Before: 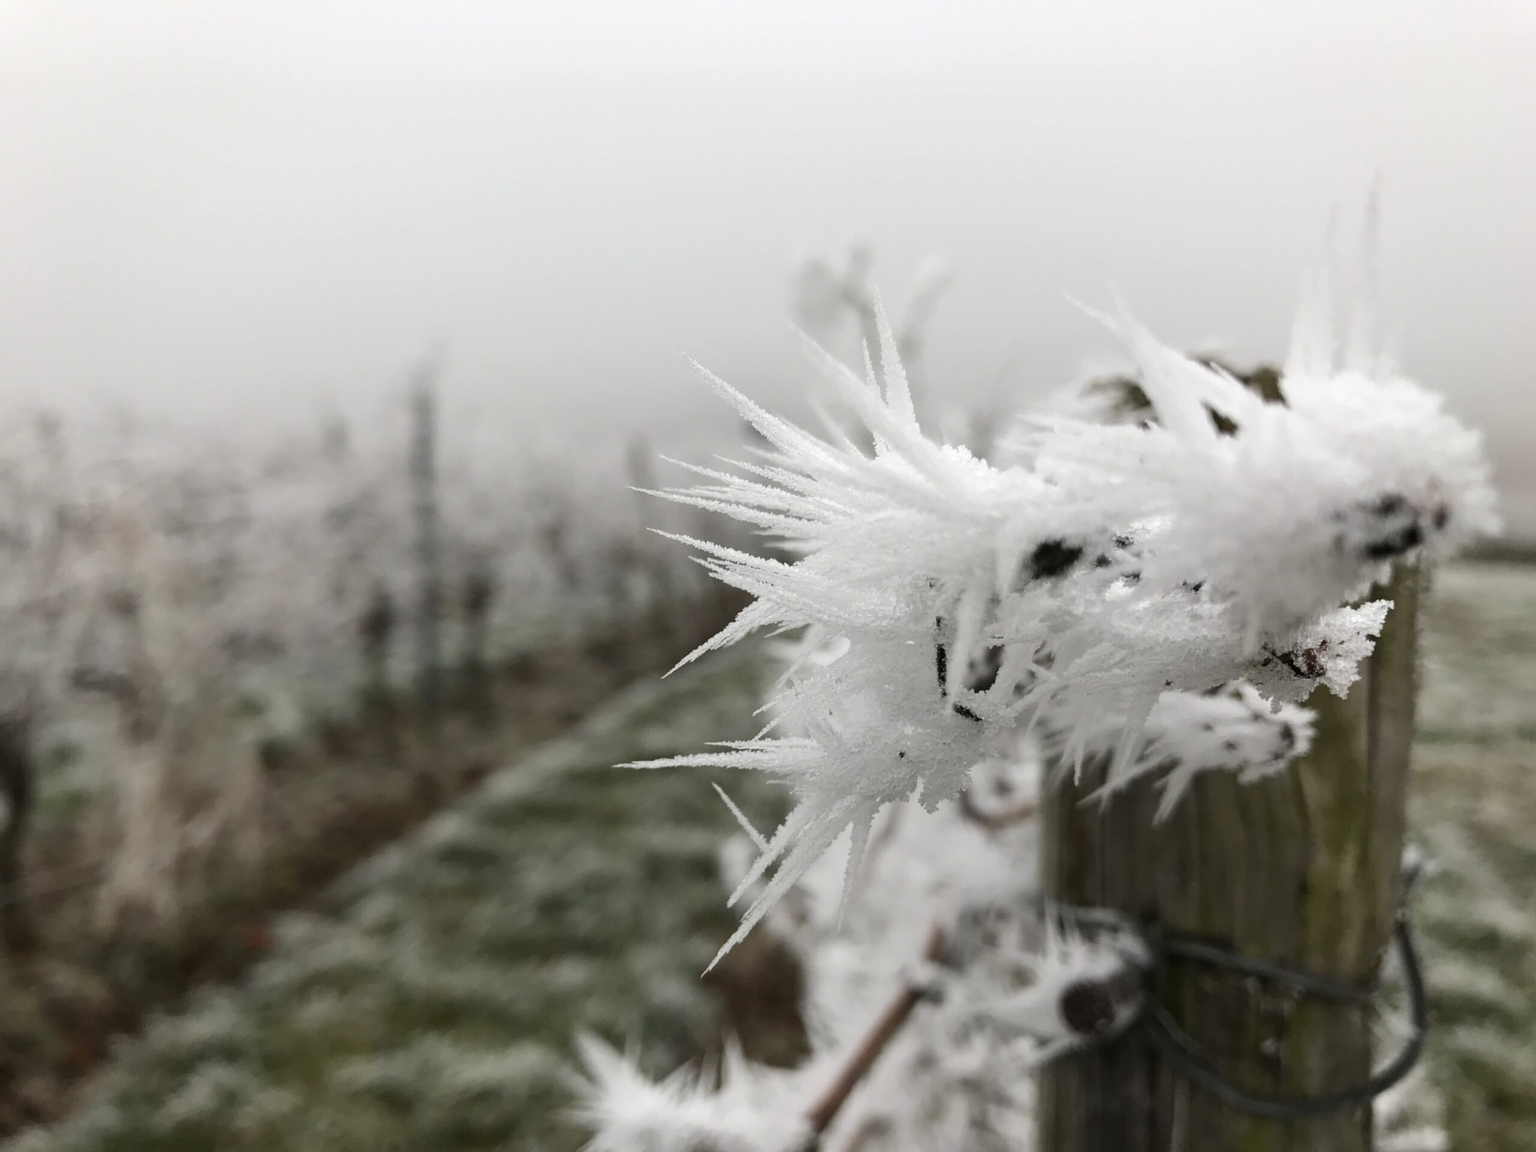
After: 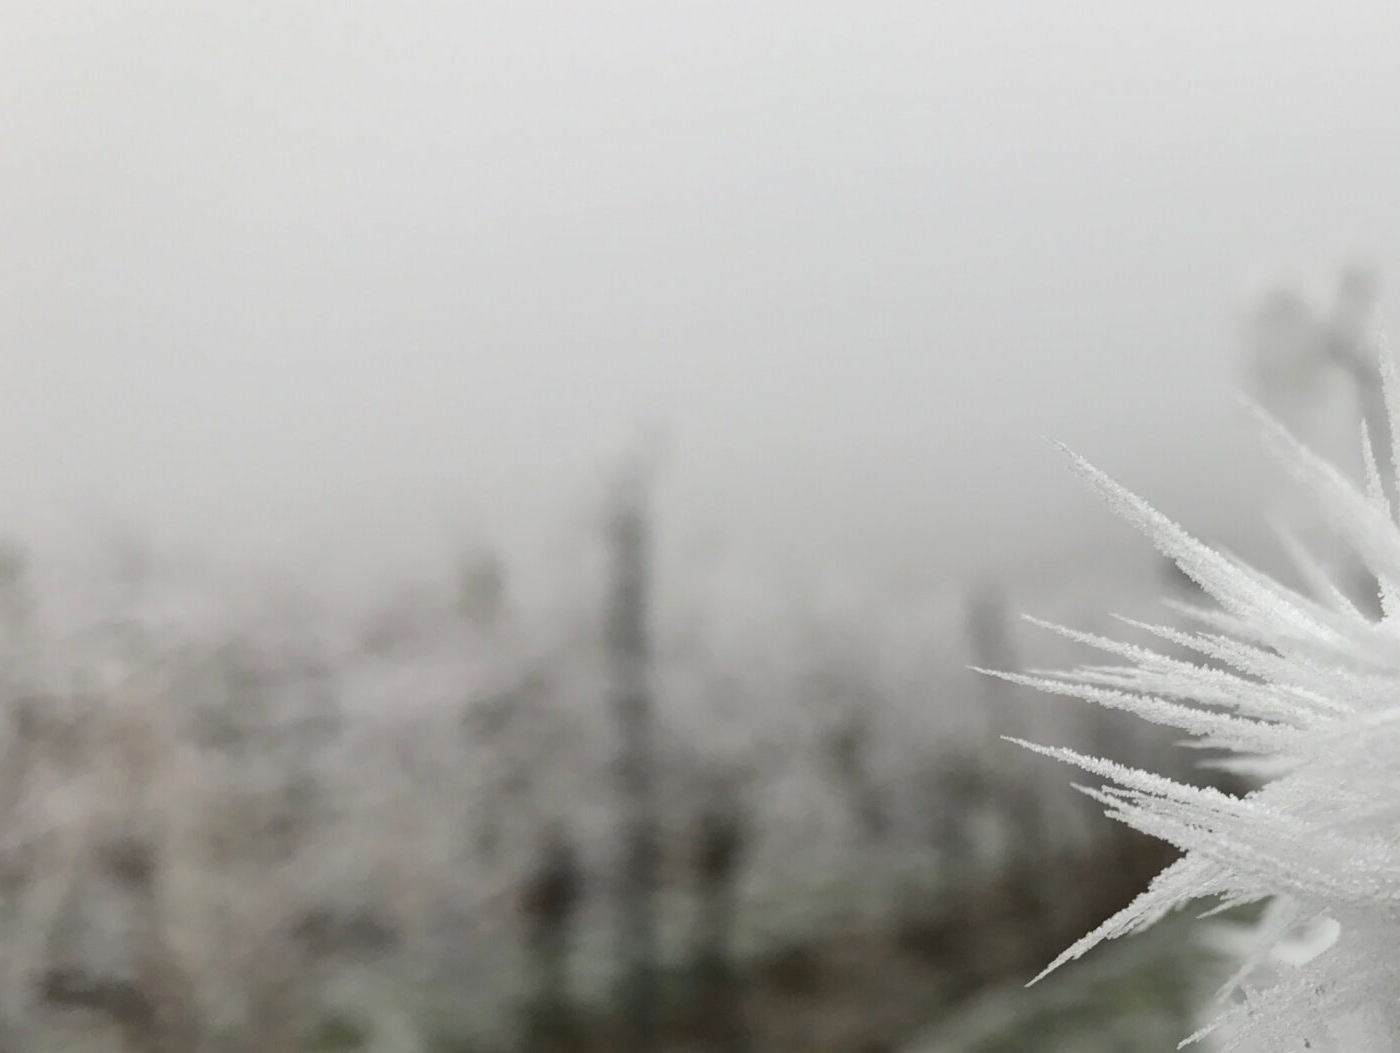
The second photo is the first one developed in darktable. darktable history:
exposure: exposure -0.177 EV, compensate highlight preservation false
crop and rotate: left 3.047%, top 7.509%, right 42.236%, bottom 37.598%
